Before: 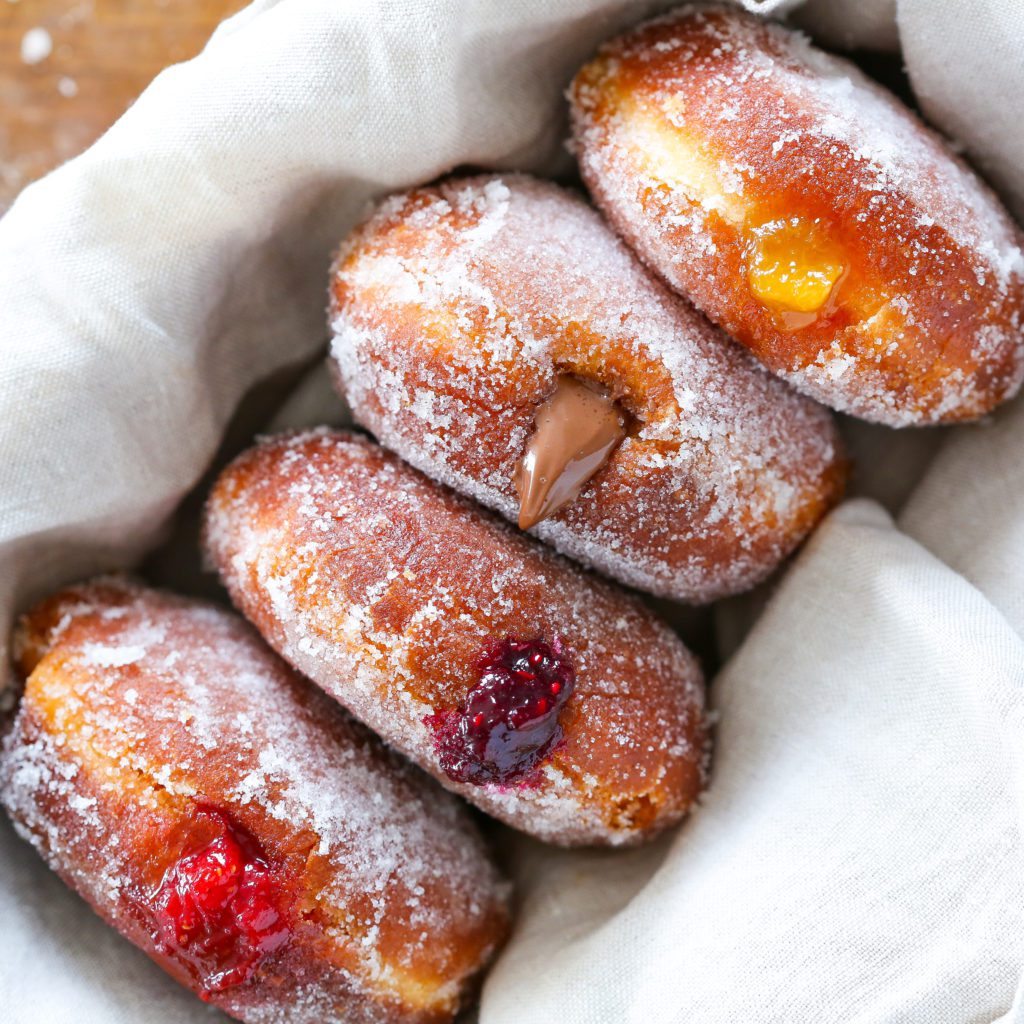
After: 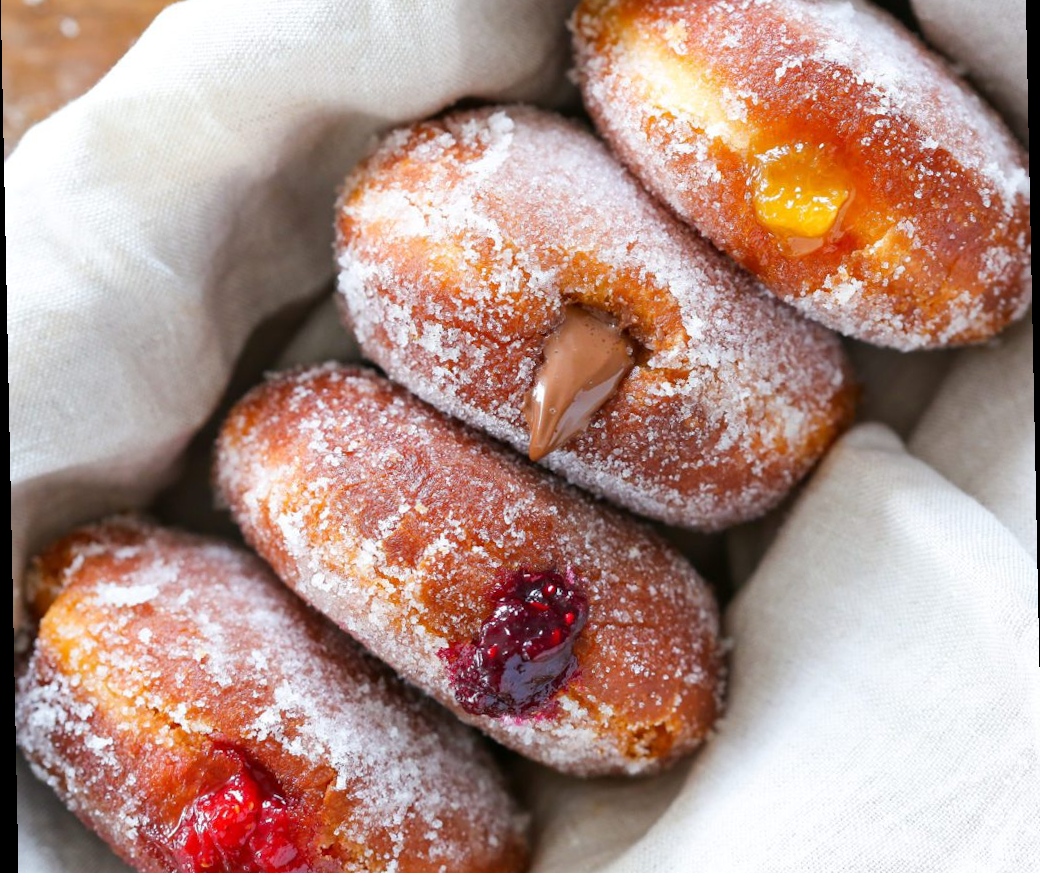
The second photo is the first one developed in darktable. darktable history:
crop: top 7.625%, bottom 8.027%
rotate and perspective: rotation -1.17°, automatic cropping off
